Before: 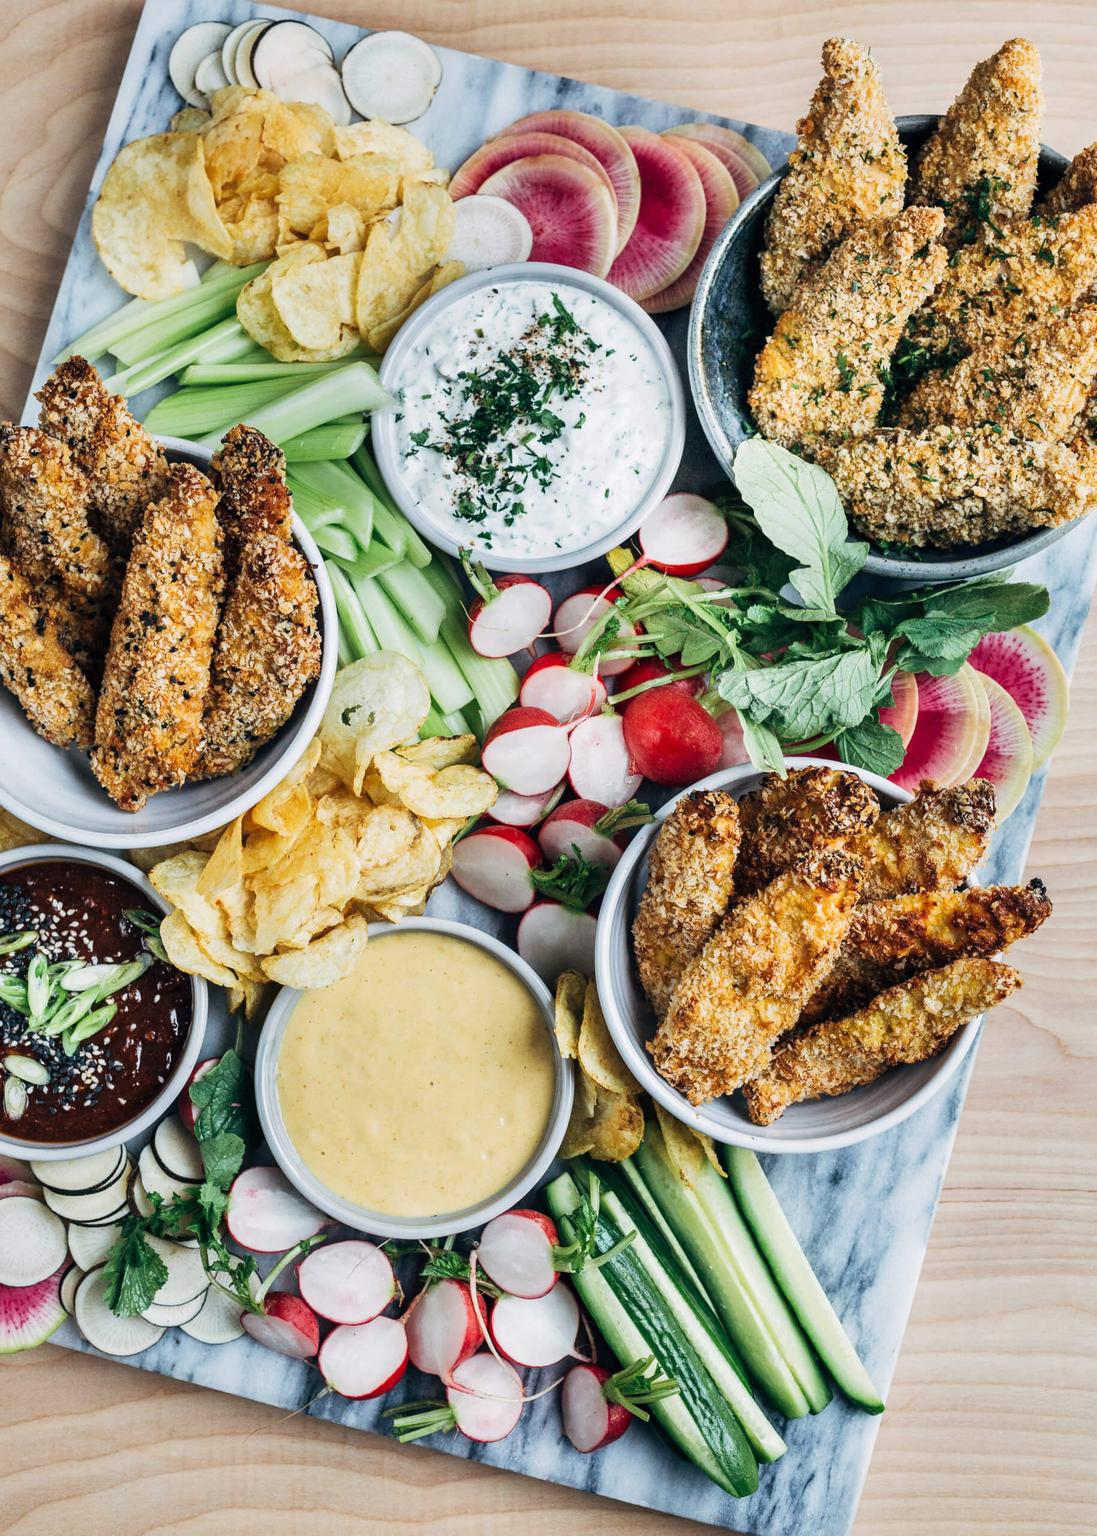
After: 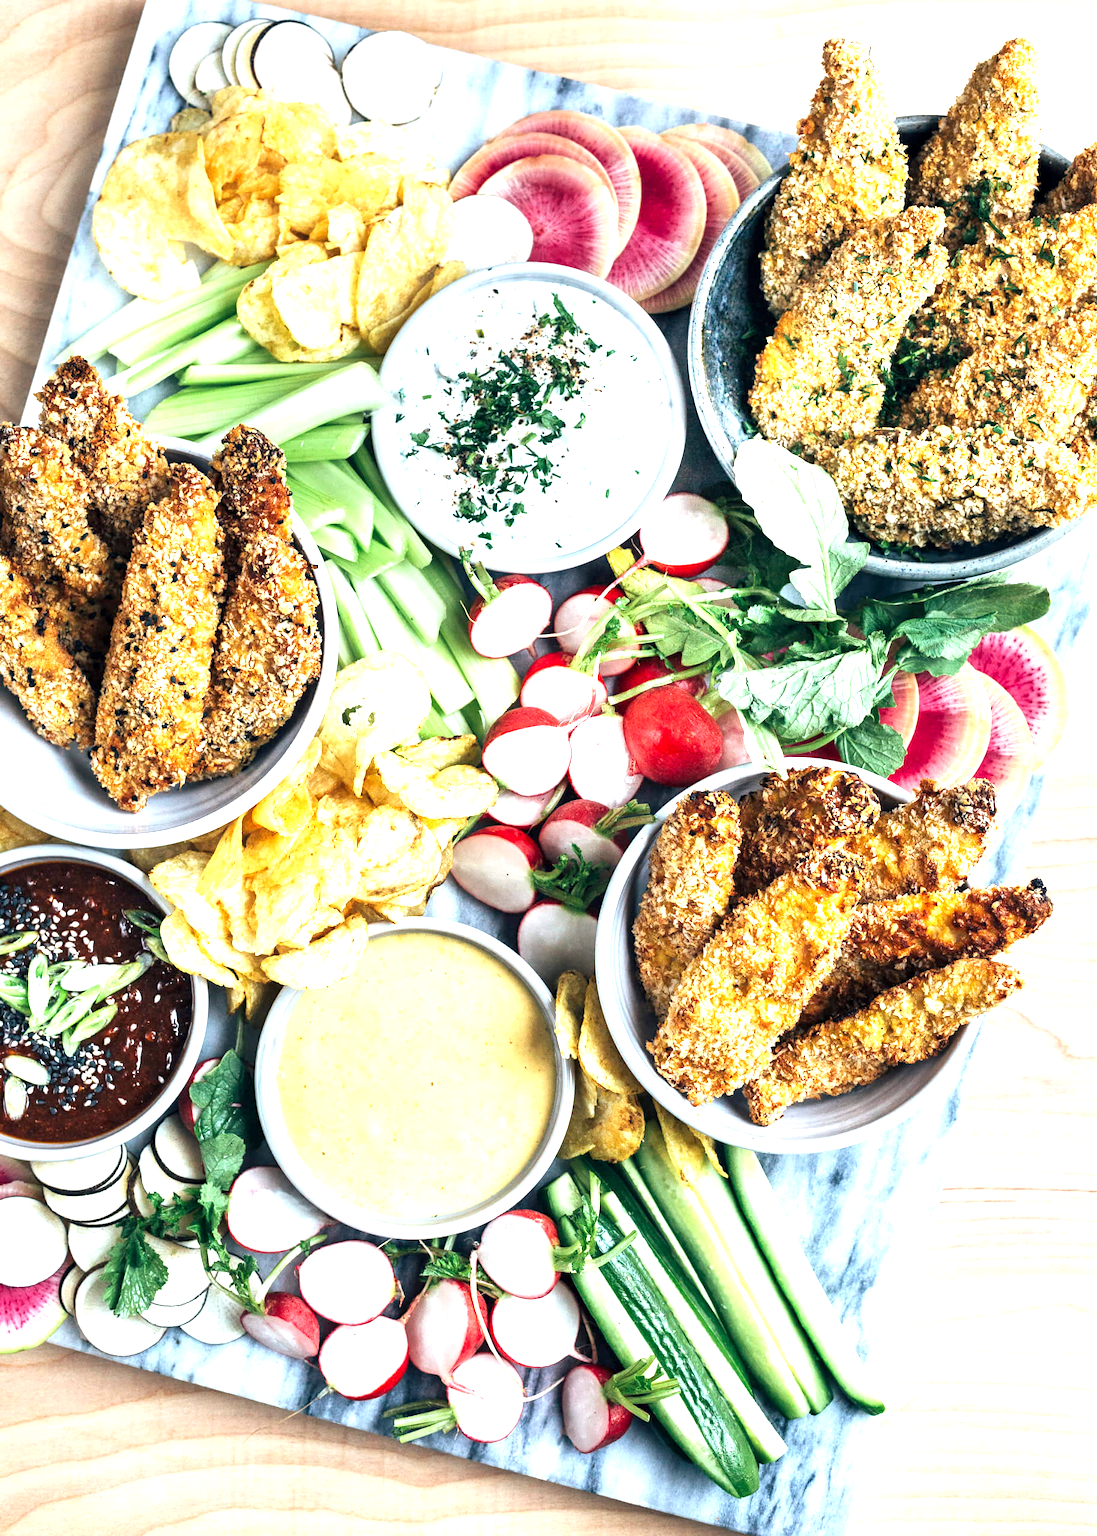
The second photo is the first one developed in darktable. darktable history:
exposure: black level correction 0.001, exposure 1.132 EV, compensate highlight preservation false
